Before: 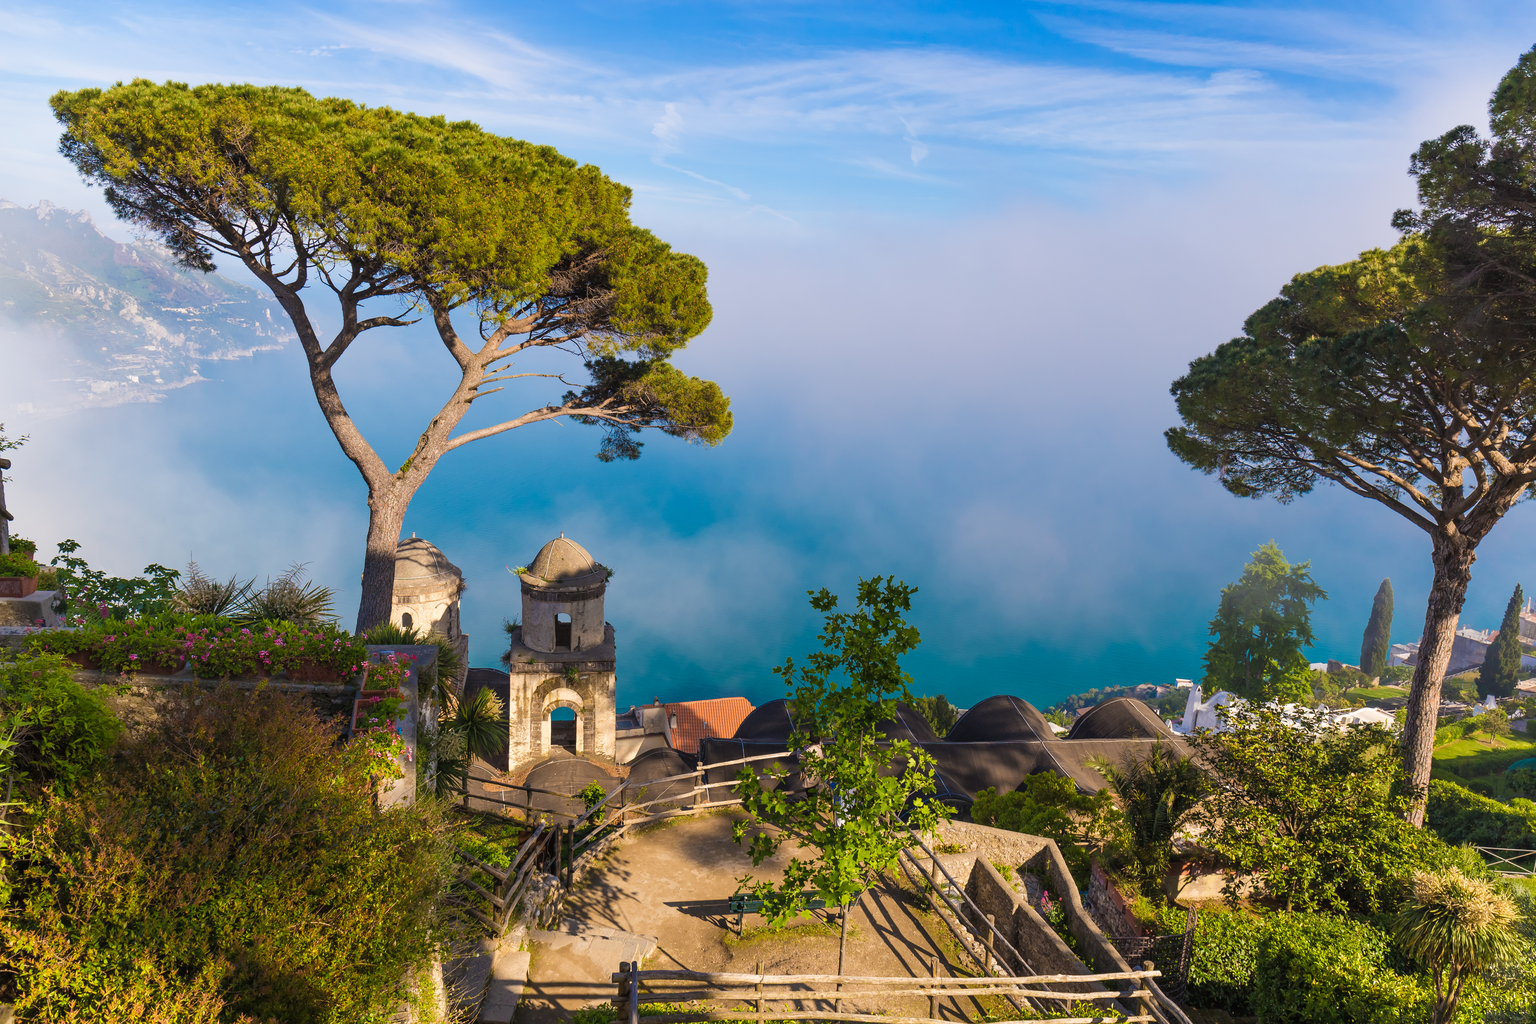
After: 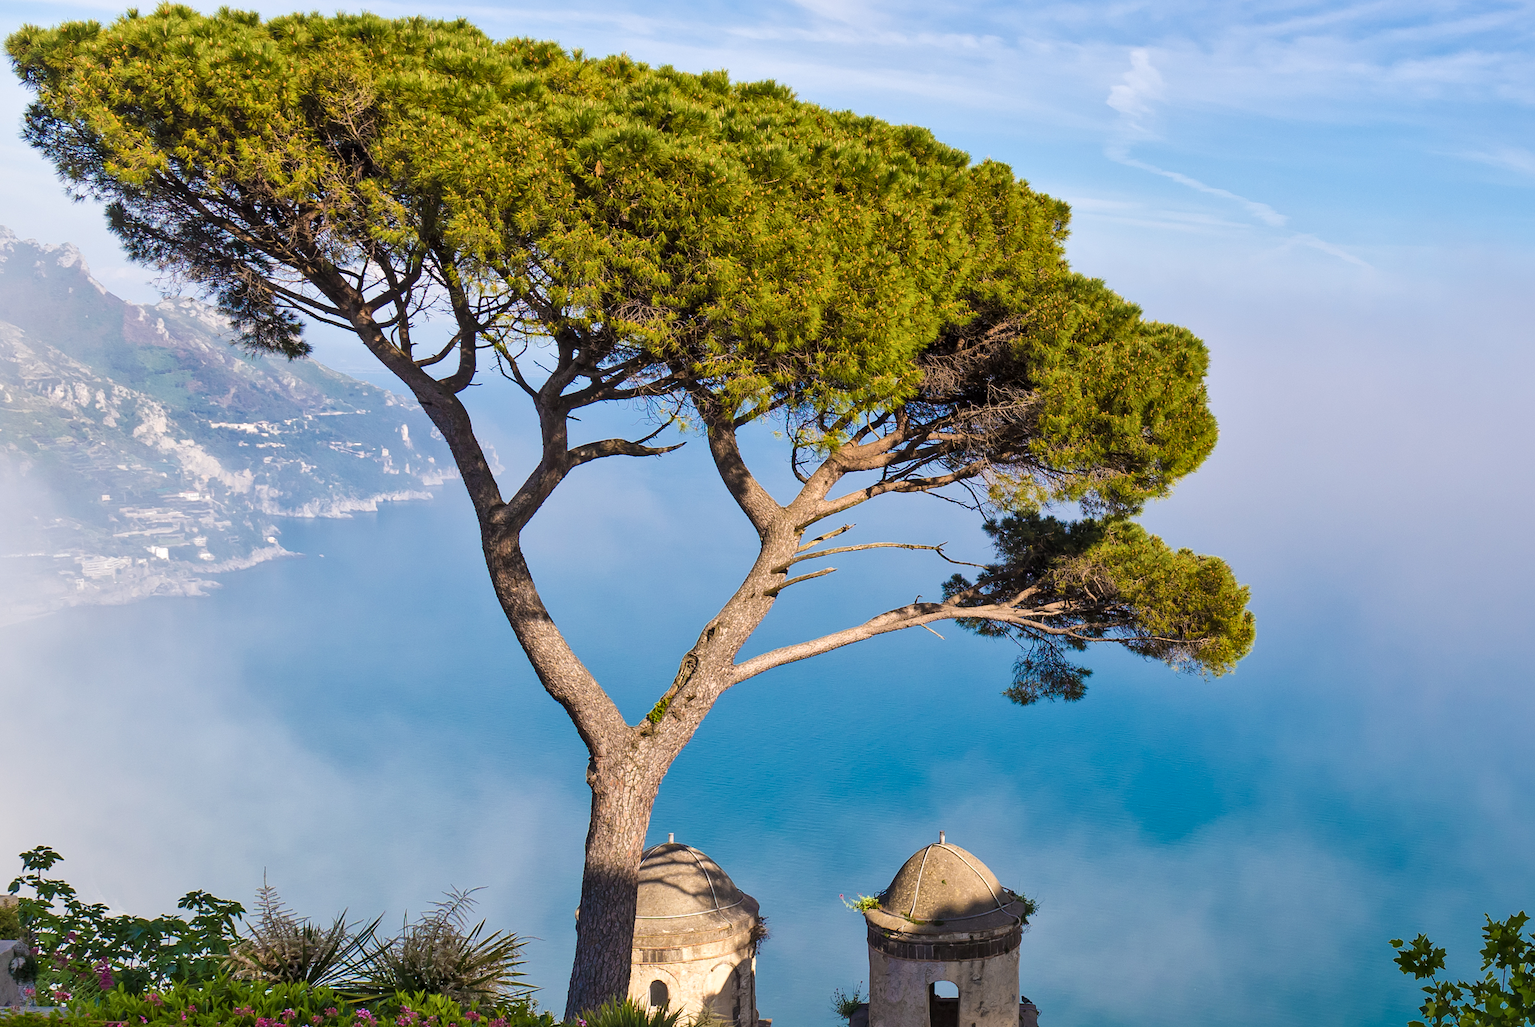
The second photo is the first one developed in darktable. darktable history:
crop and rotate: left 3.047%, top 7.509%, right 42.236%, bottom 37.598%
local contrast: mode bilateral grid, contrast 20, coarseness 50, detail 141%, midtone range 0.2
